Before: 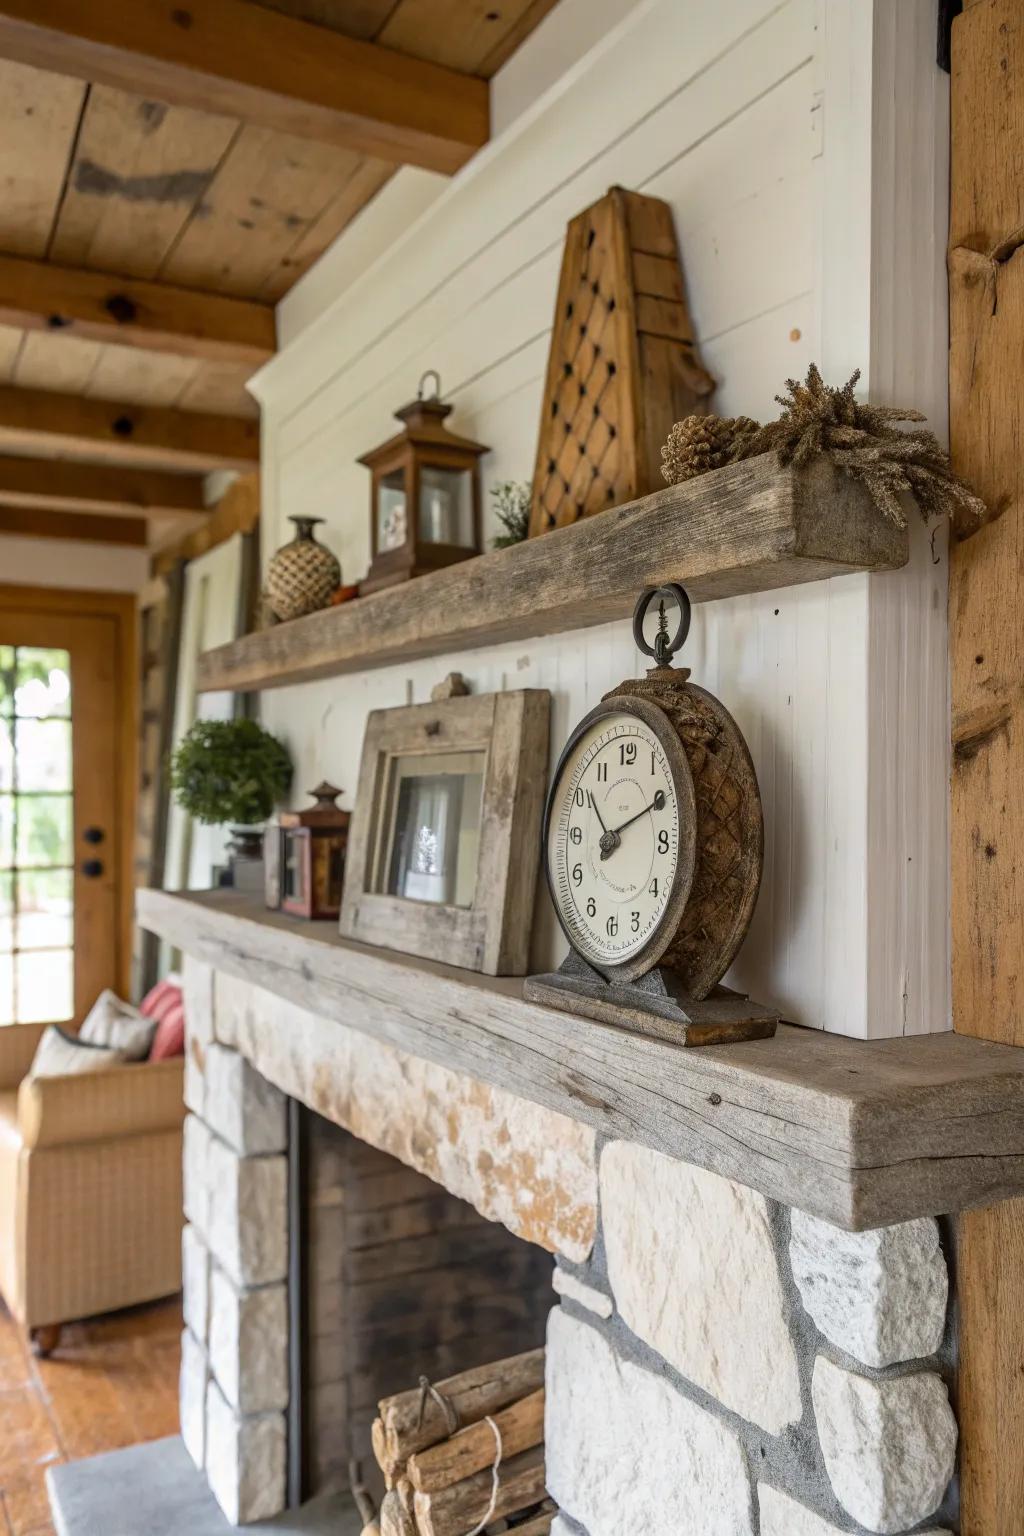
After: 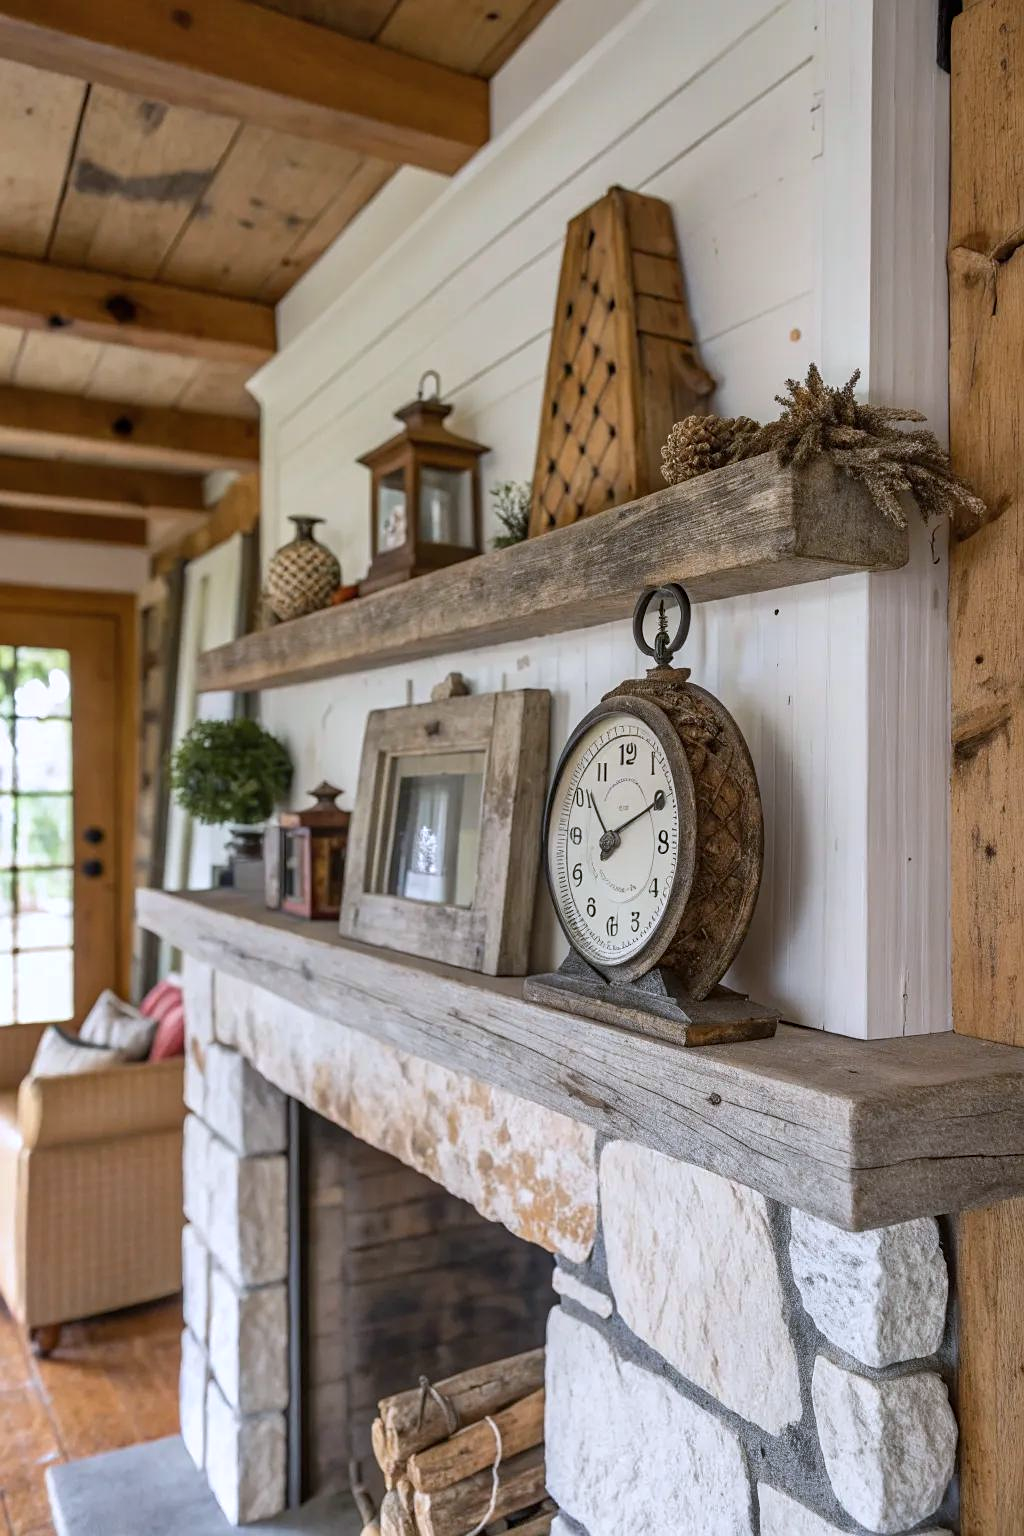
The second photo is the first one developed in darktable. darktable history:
sharpen: amount 0.2
color calibration: illuminant as shot in camera, x 0.358, y 0.373, temperature 4628.91 K
shadows and highlights: soften with gaussian
